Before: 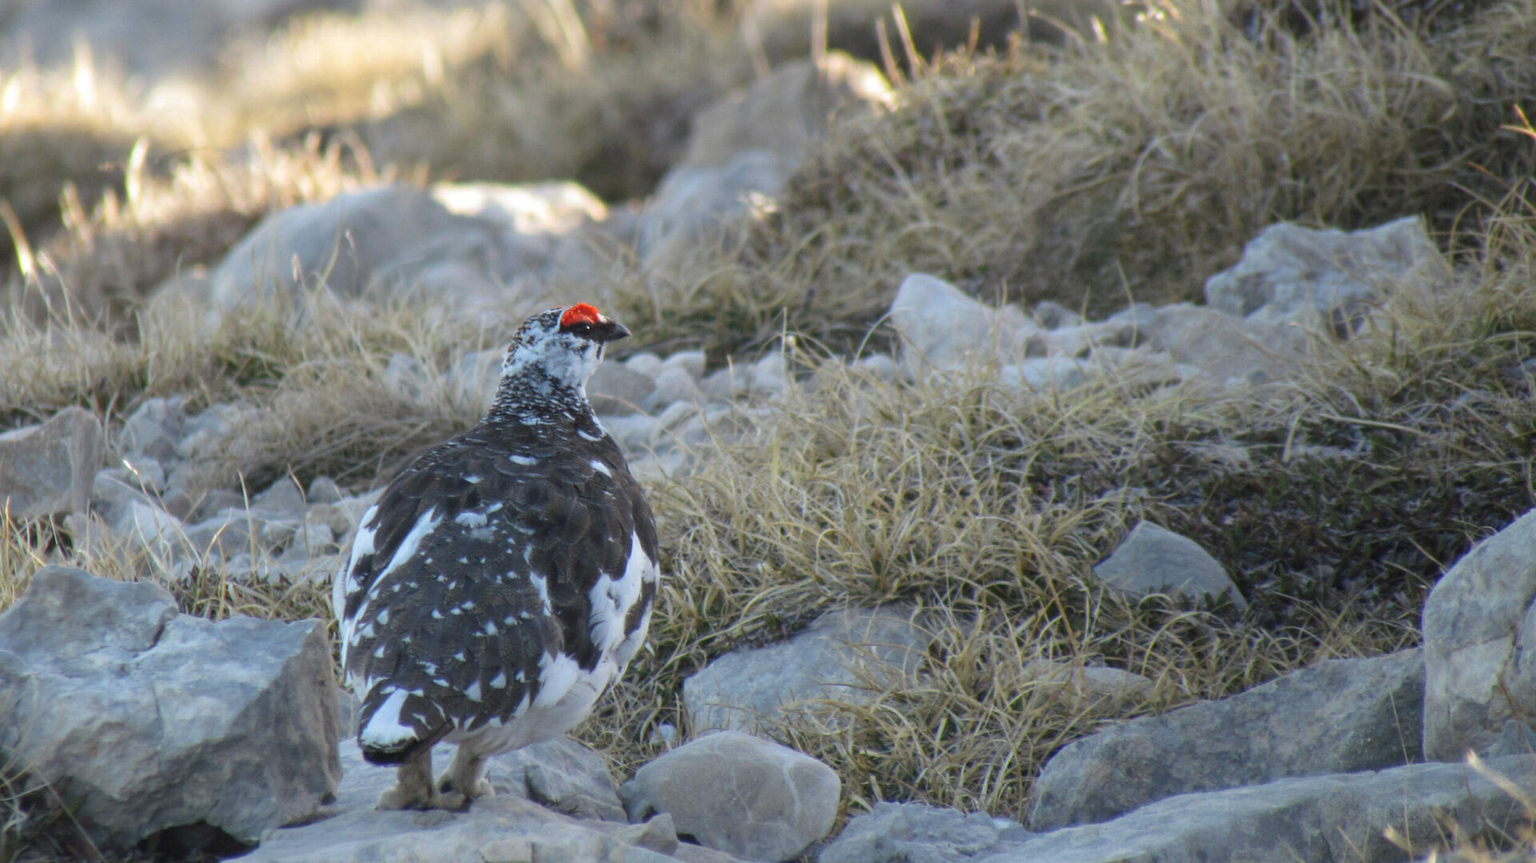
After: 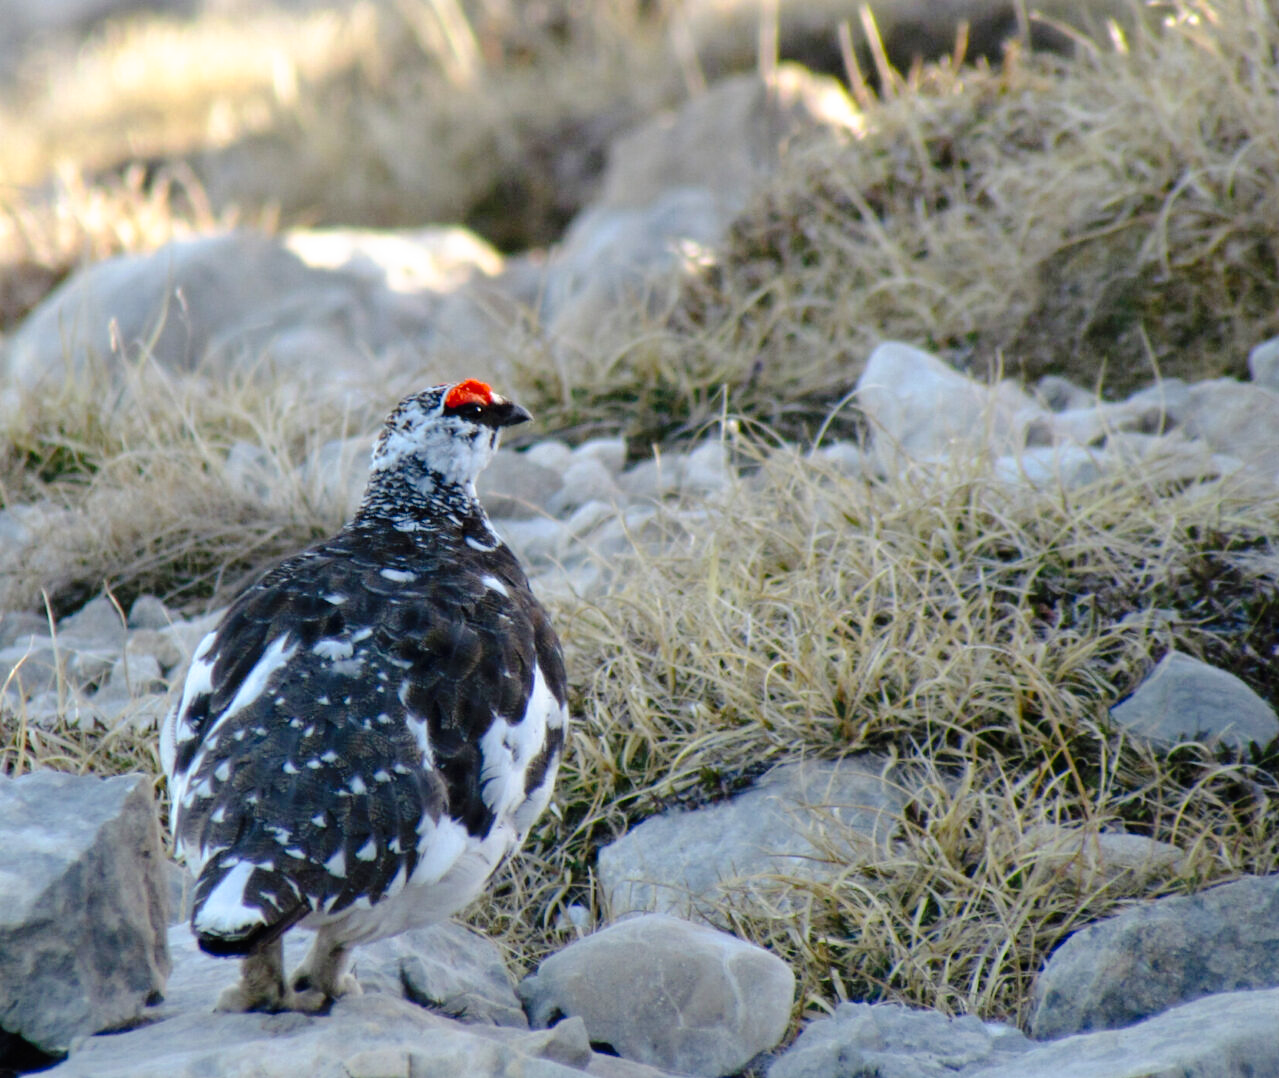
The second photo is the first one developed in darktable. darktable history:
crop and rotate: left 13.342%, right 19.991%
tone curve: curves: ch0 [(0, 0) (0.003, 0) (0.011, 0.001) (0.025, 0.001) (0.044, 0.002) (0.069, 0.007) (0.1, 0.015) (0.136, 0.027) (0.177, 0.066) (0.224, 0.122) (0.277, 0.219) (0.335, 0.327) (0.399, 0.432) (0.468, 0.527) (0.543, 0.615) (0.623, 0.695) (0.709, 0.777) (0.801, 0.874) (0.898, 0.973) (1, 1)], preserve colors none
